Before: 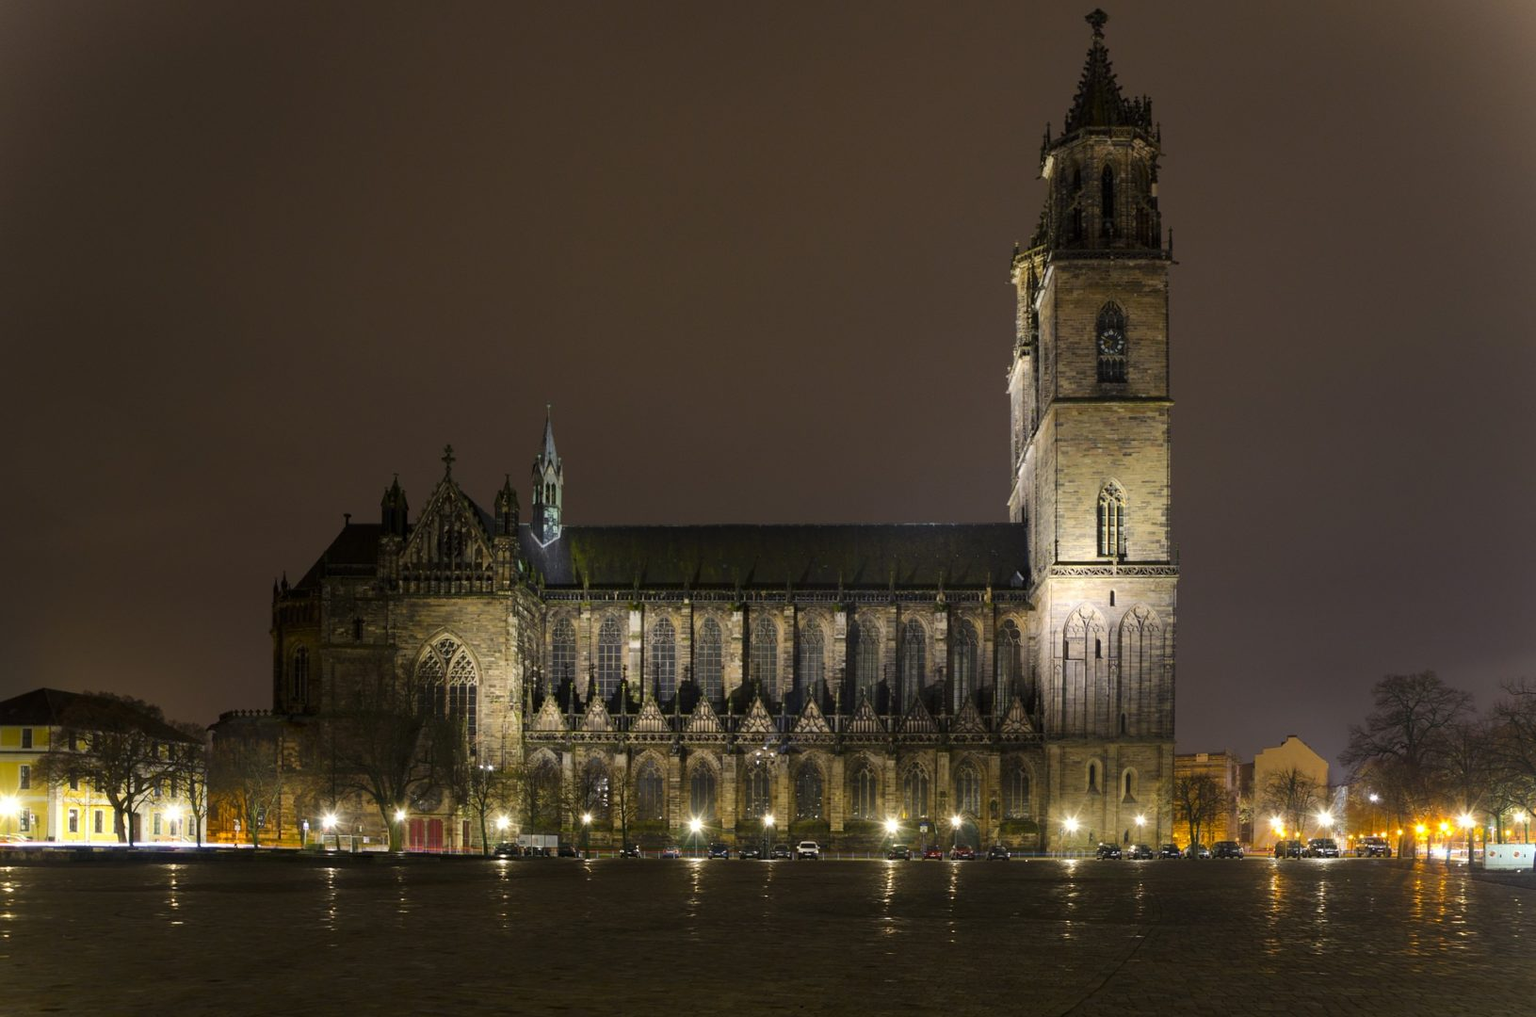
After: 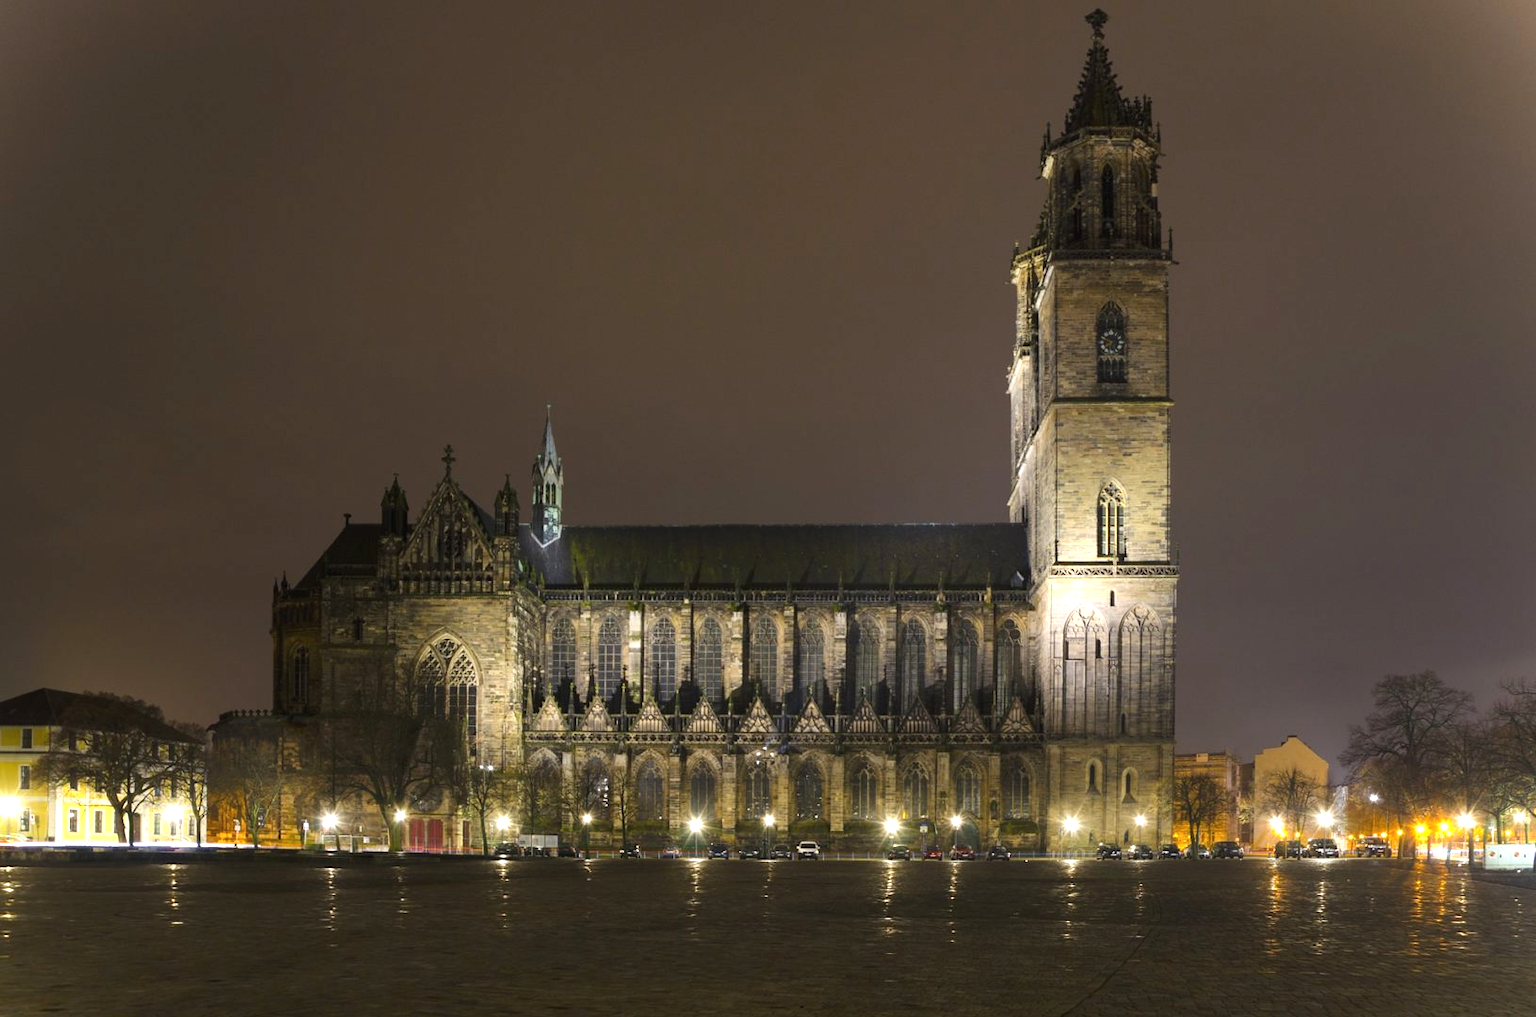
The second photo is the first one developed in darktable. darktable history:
exposure: black level correction -0.002, exposure 0.543 EV, compensate highlight preservation false
